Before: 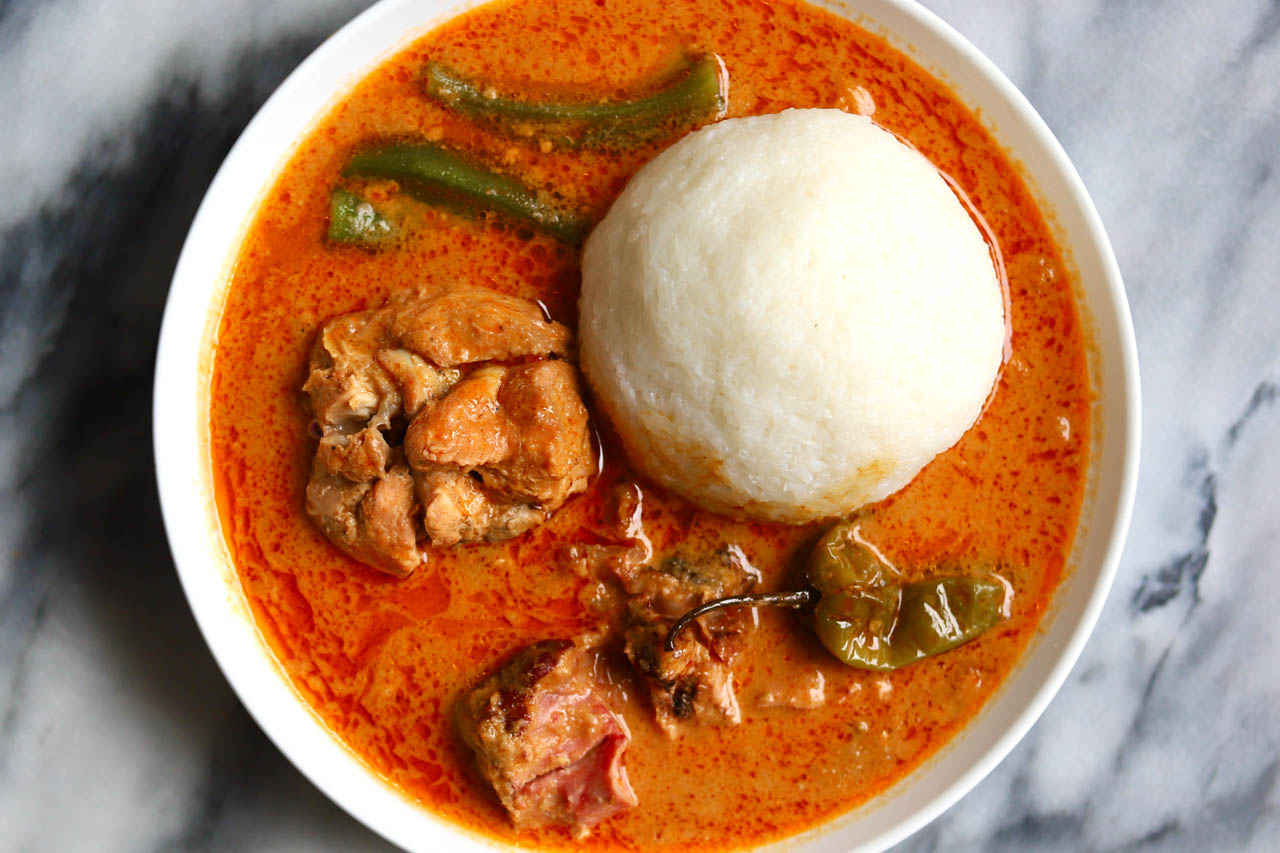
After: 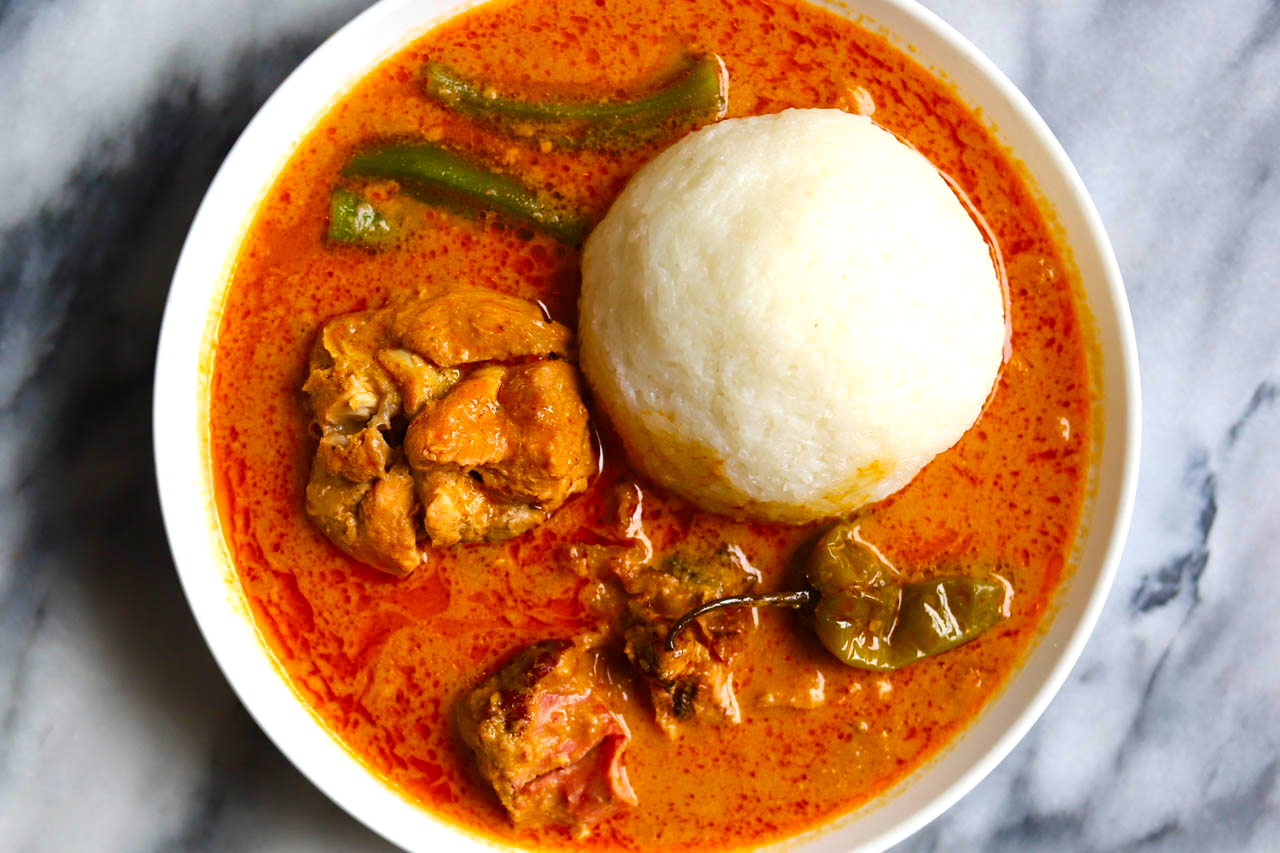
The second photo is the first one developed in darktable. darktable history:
exposure: exposure 0.127 EV, compensate highlight preservation false
color balance rgb: perceptual saturation grading › global saturation 25%, global vibrance 20%
